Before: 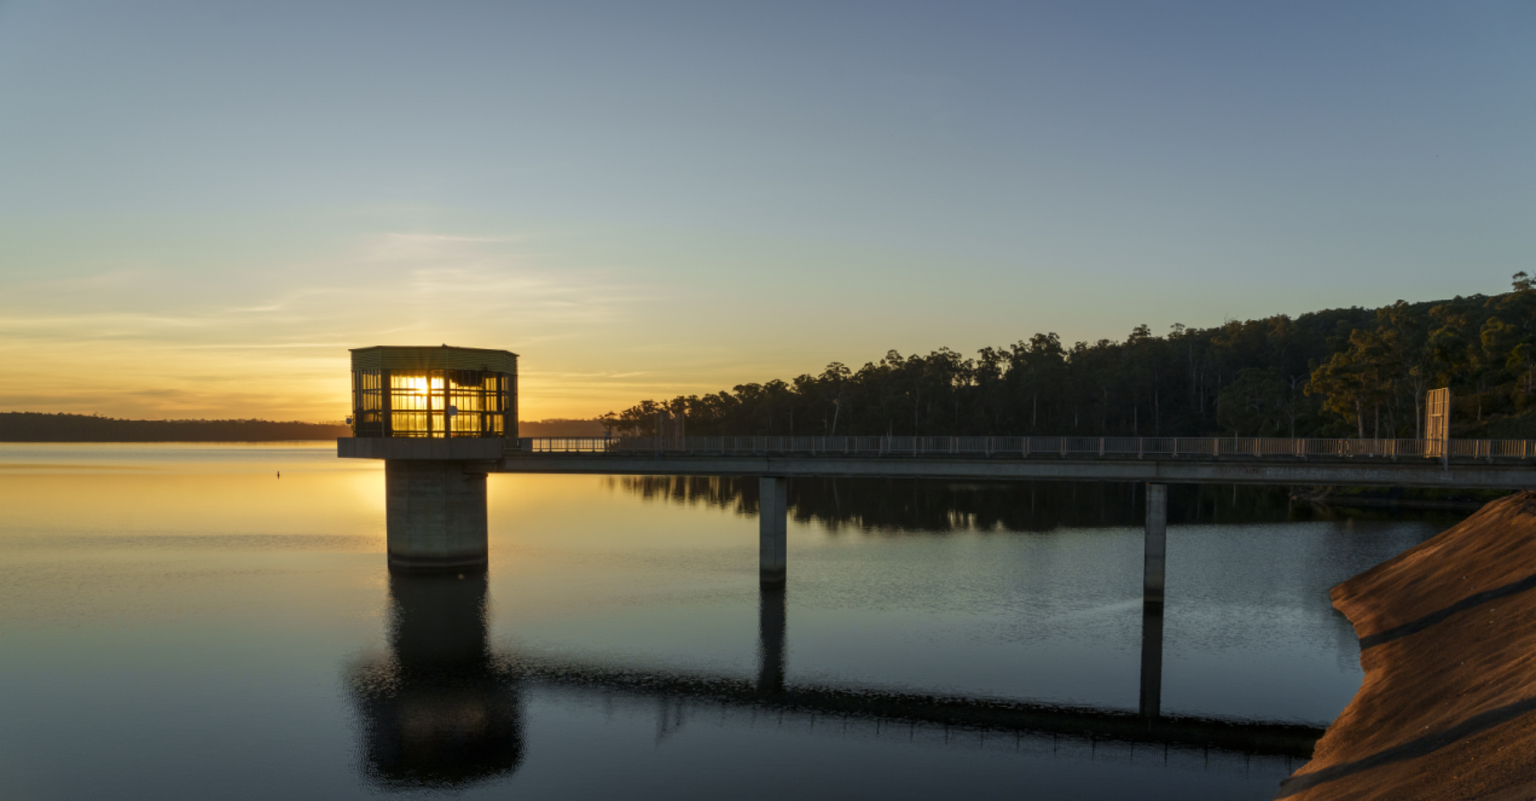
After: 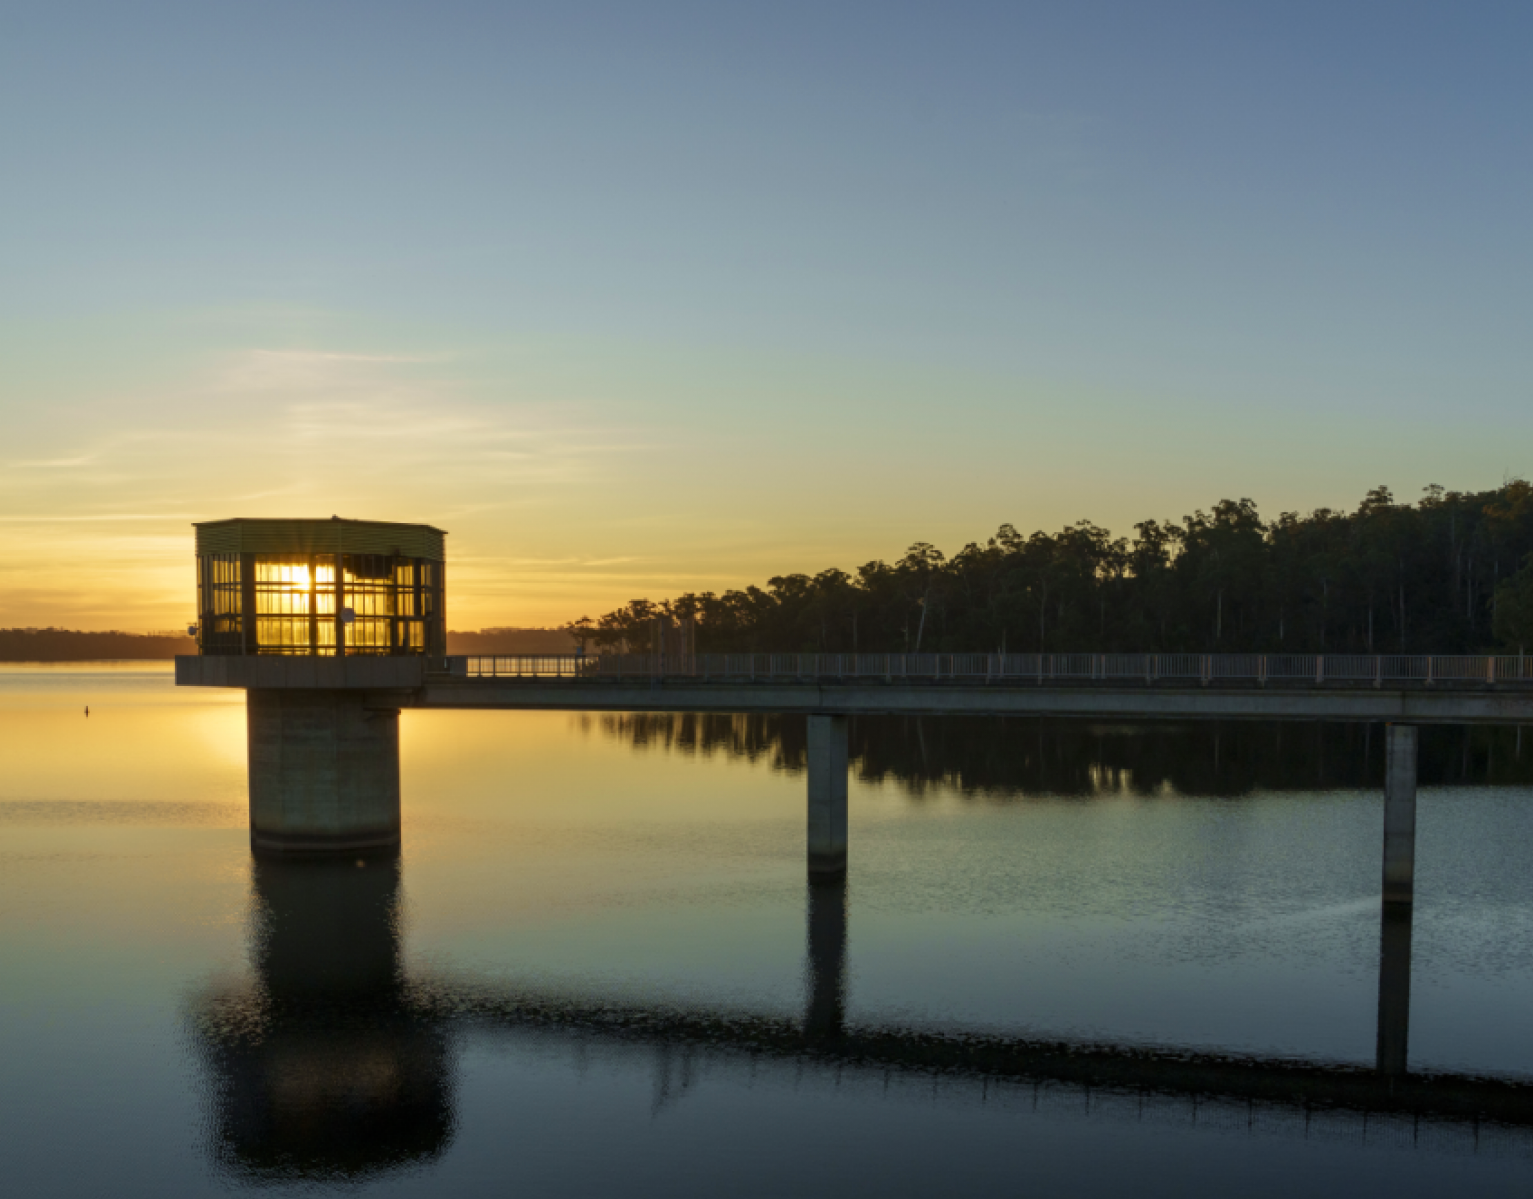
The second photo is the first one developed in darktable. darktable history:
crop and rotate: left 14.385%, right 18.948%
velvia: on, module defaults
